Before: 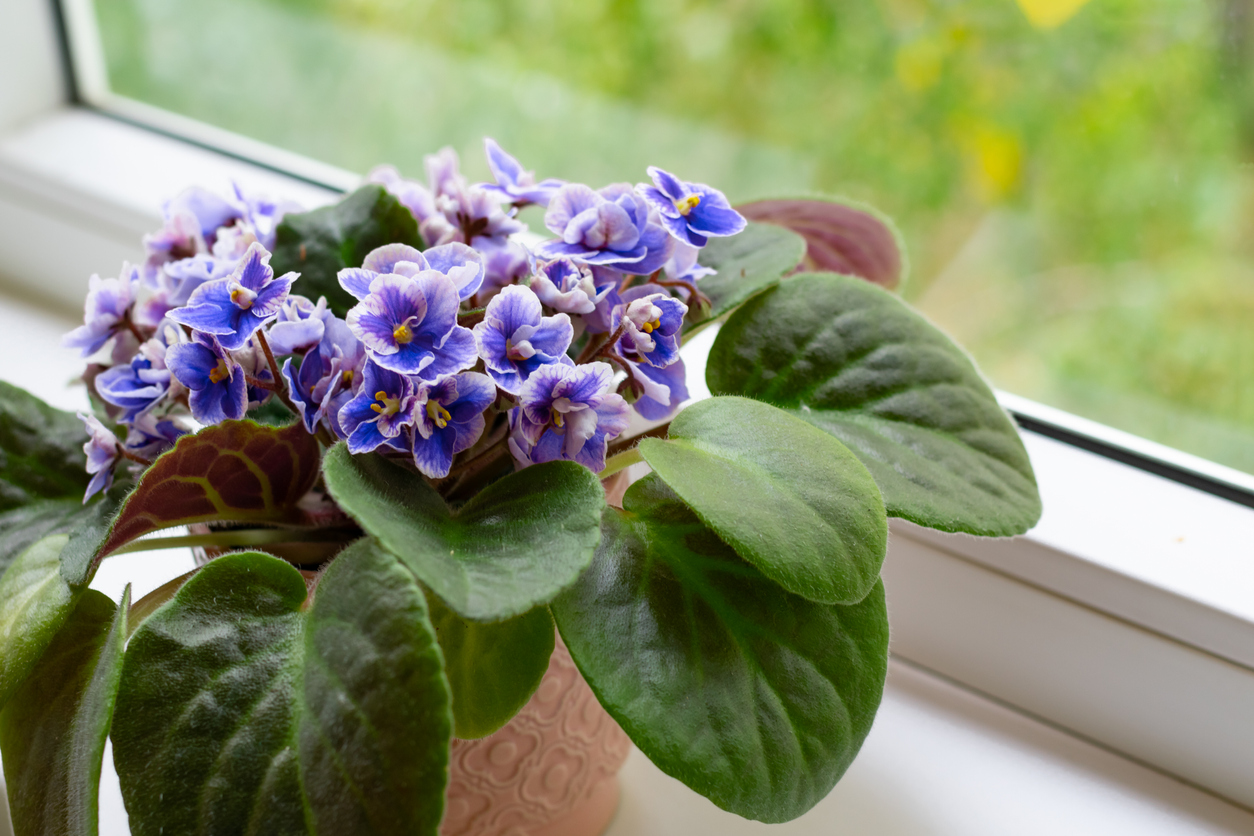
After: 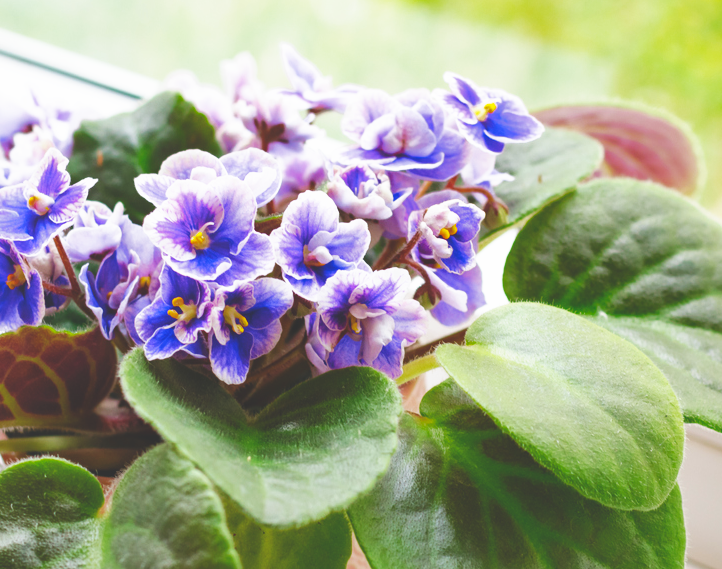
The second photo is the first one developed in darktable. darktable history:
crop: left 16.243%, top 11.257%, right 26.155%, bottom 20.625%
exposure: black level correction -0.024, exposure -0.118 EV, compensate highlight preservation false
base curve: curves: ch0 [(0, 0) (0.007, 0.004) (0.027, 0.03) (0.046, 0.07) (0.207, 0.54) (0.442, 0.872) (0.673, 0.972) (1, 1)], preserve colors none
shadows and highlights: on, module defaults
